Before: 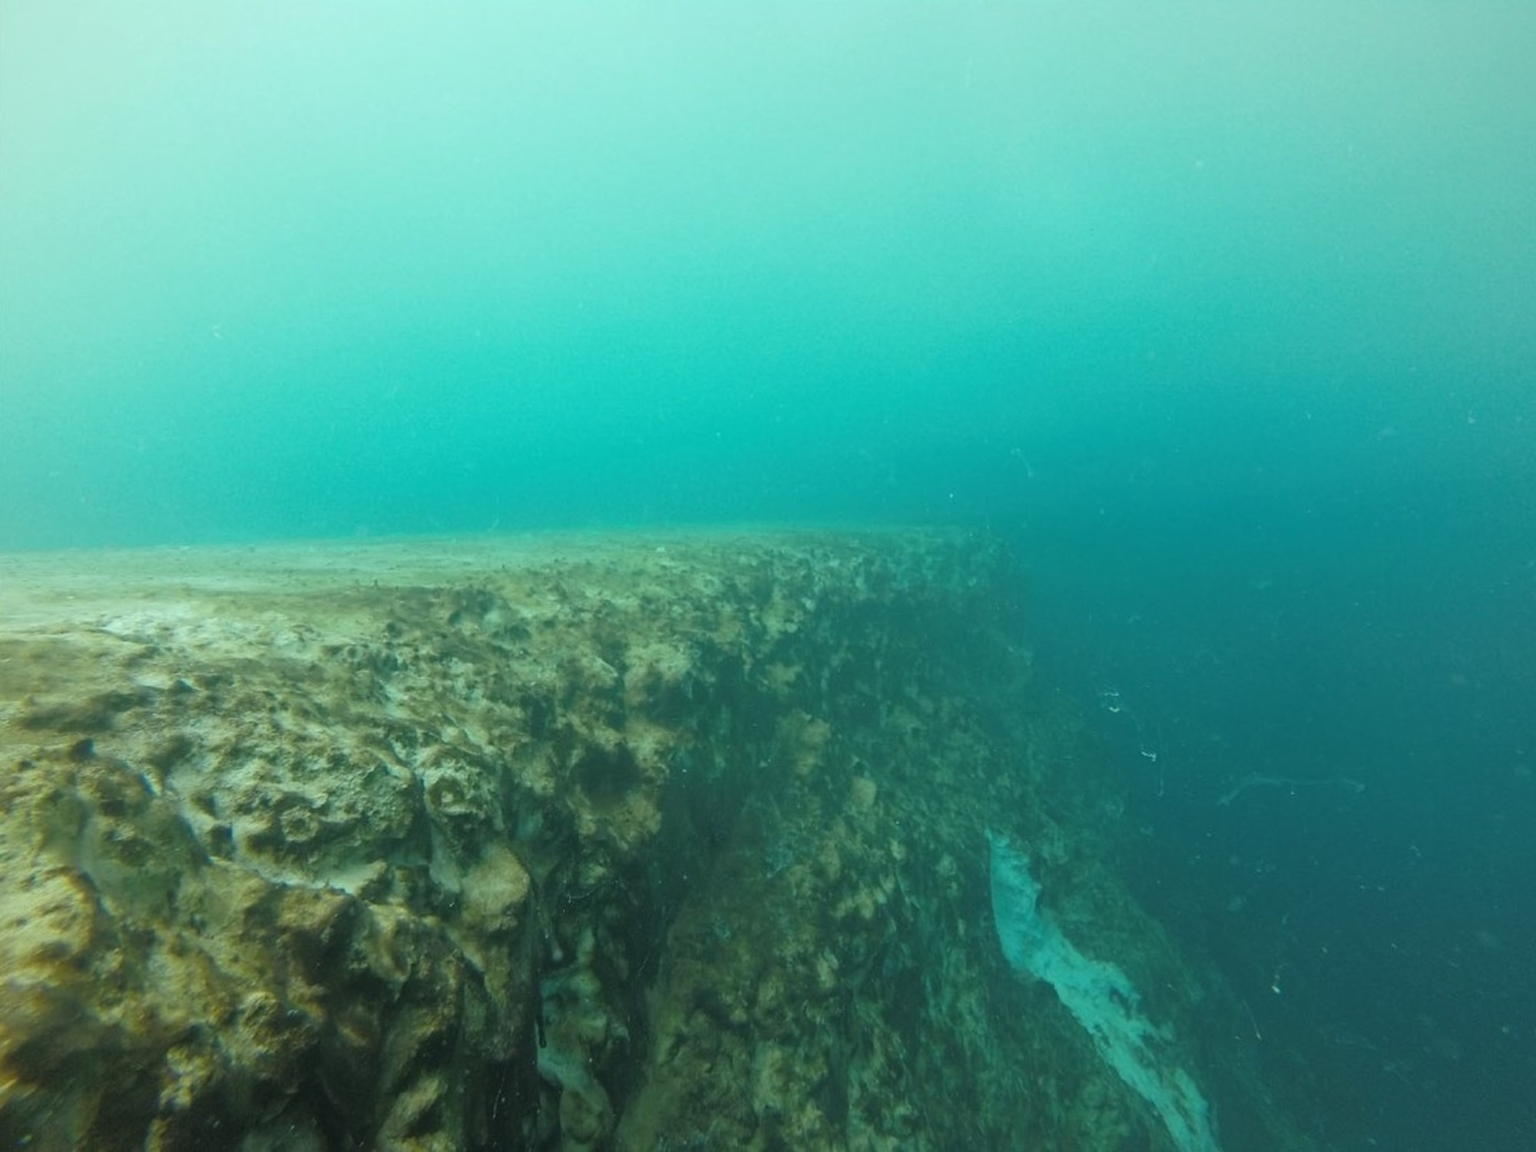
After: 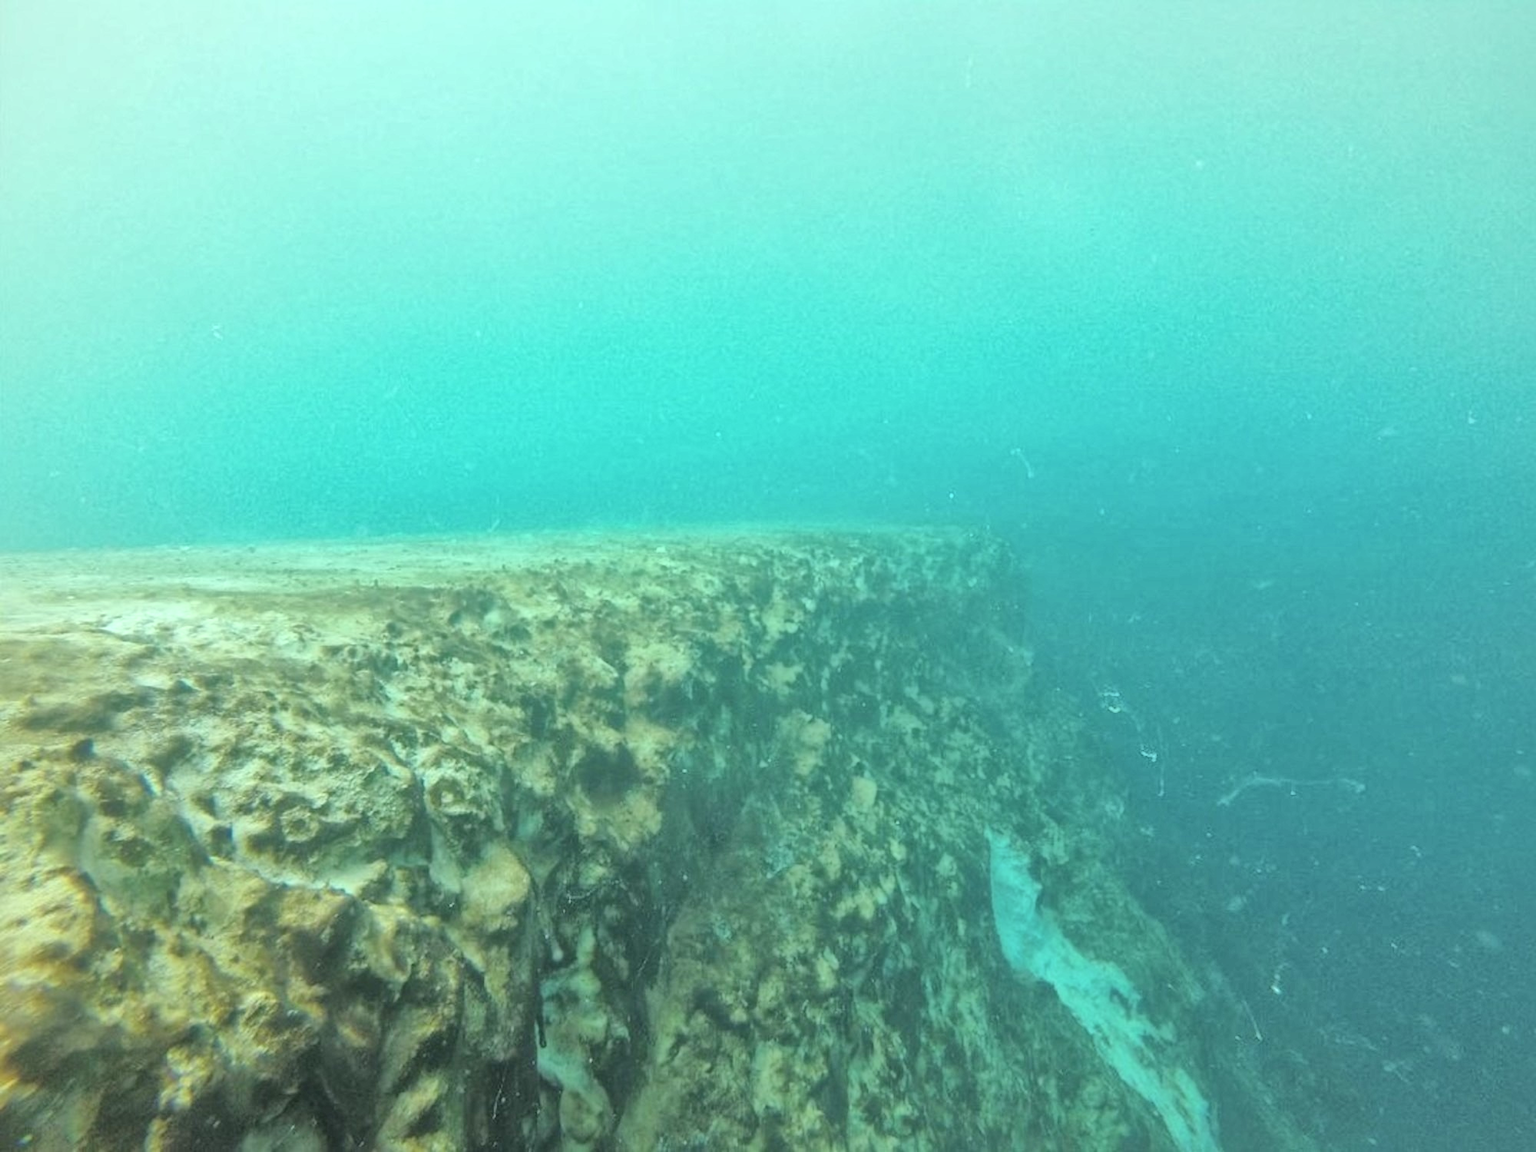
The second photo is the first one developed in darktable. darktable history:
global tonemap: drago (1, 100), detail 1
tone equalizer: -8 EV 1 EV, -7 EV 1 EV, -6 EV 1 EV, -5 EV 1 EV, -4 EV 1 EV, -3 EV 0.75 EV, -2 EV 0.5 EV, -1 EV 0.25 EV
